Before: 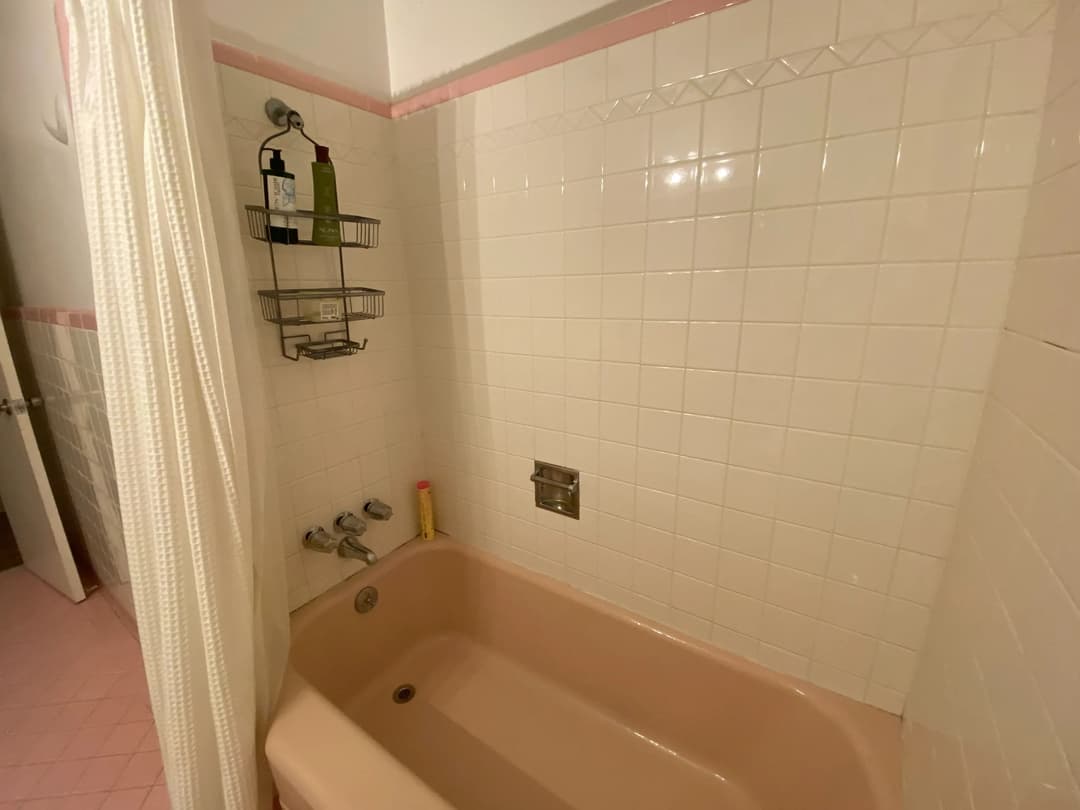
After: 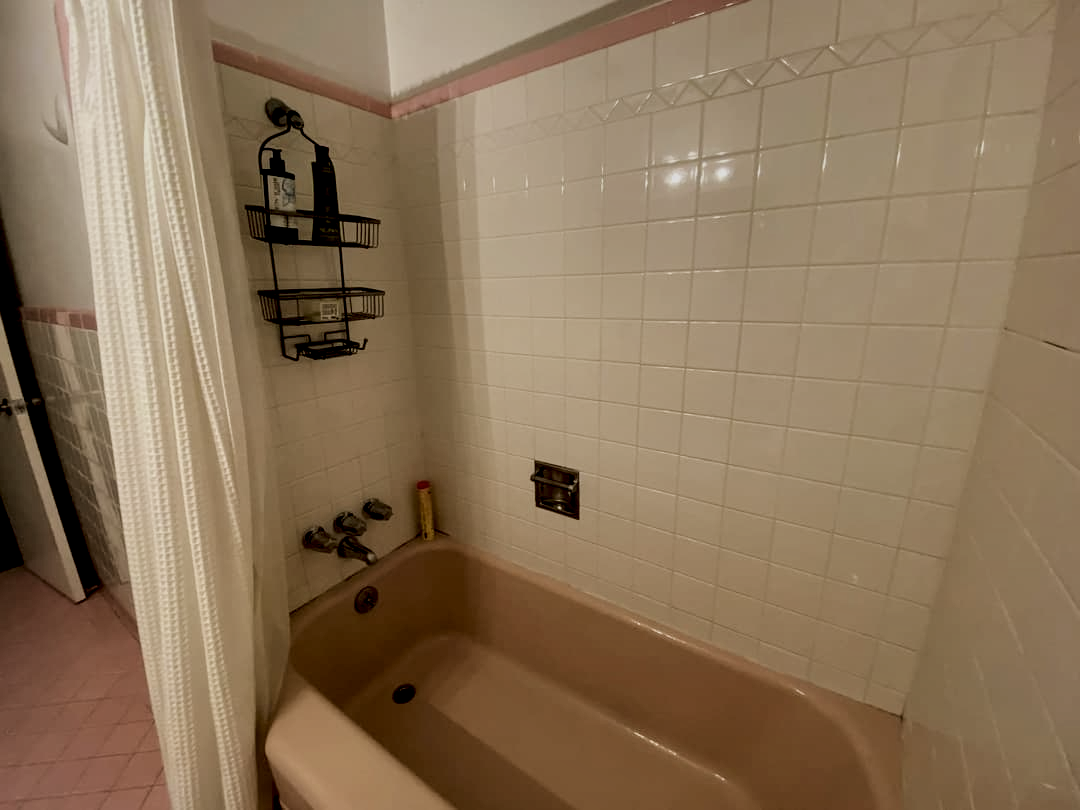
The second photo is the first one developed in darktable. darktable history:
local contrast: highlights 80%, shadows 57%, detail 175%, midtone range 0.605
exposure: black level correction 0, exposure -0.713 EV, compensate exposure bias true, compensate highlight preservation false
filmic rgb: black relative exposure -7.14 EV, white relative exposure 5.39 EV, threshold 3.01 EV, hardness 3.02, iterations of high-quality reconstruction 0, enable highlight reconstruction true
